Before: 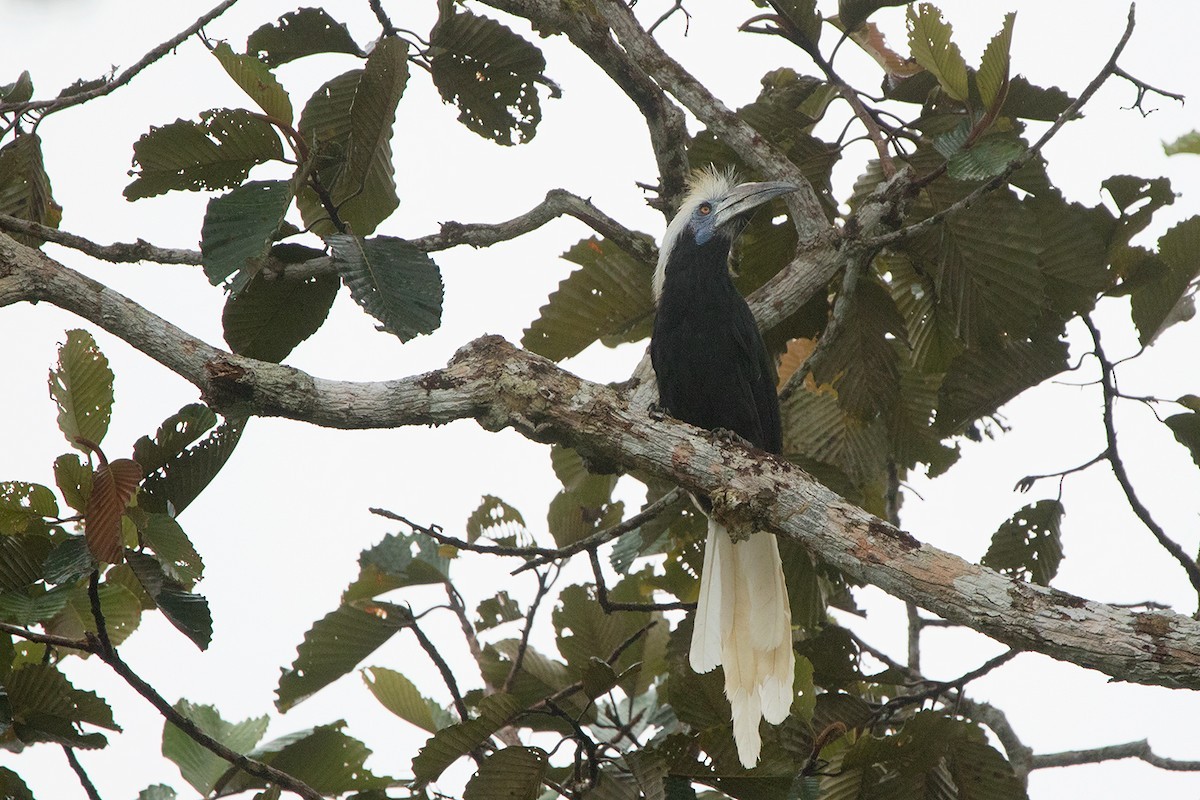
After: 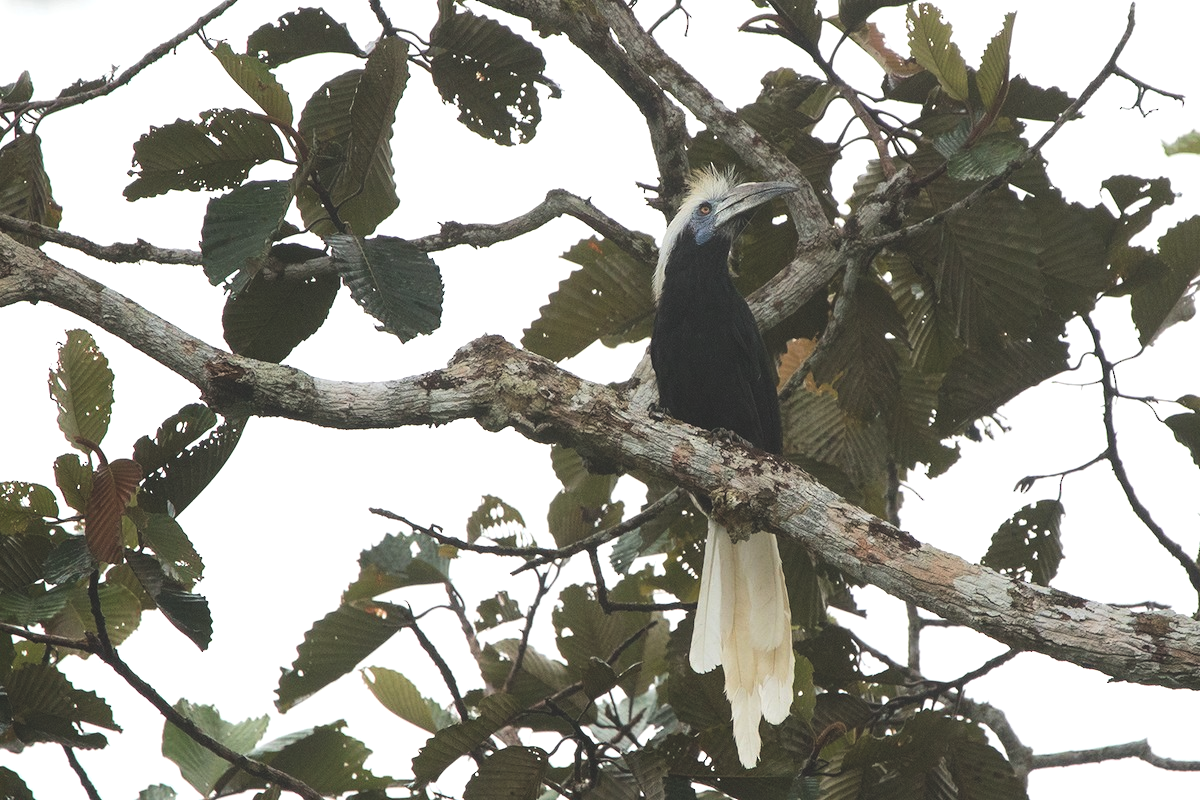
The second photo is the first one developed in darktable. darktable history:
tone equalizer: -8 EV -0.411 EV, -7 EV -0.371 EV, -6 EV -0.318 EV, -5 EV -0.215 EV, -3 EV 0.245 EV, -2 EV 0.343 EV, -1 EV 0.376 EV, +0 EV 0.447 EV, edges refinement/feathering 500, mask exposure compensation -1.57 EV, preserve details no
exposure: black level correction -0.024, exposure -0.117 EV, compensate highlight preservation false
